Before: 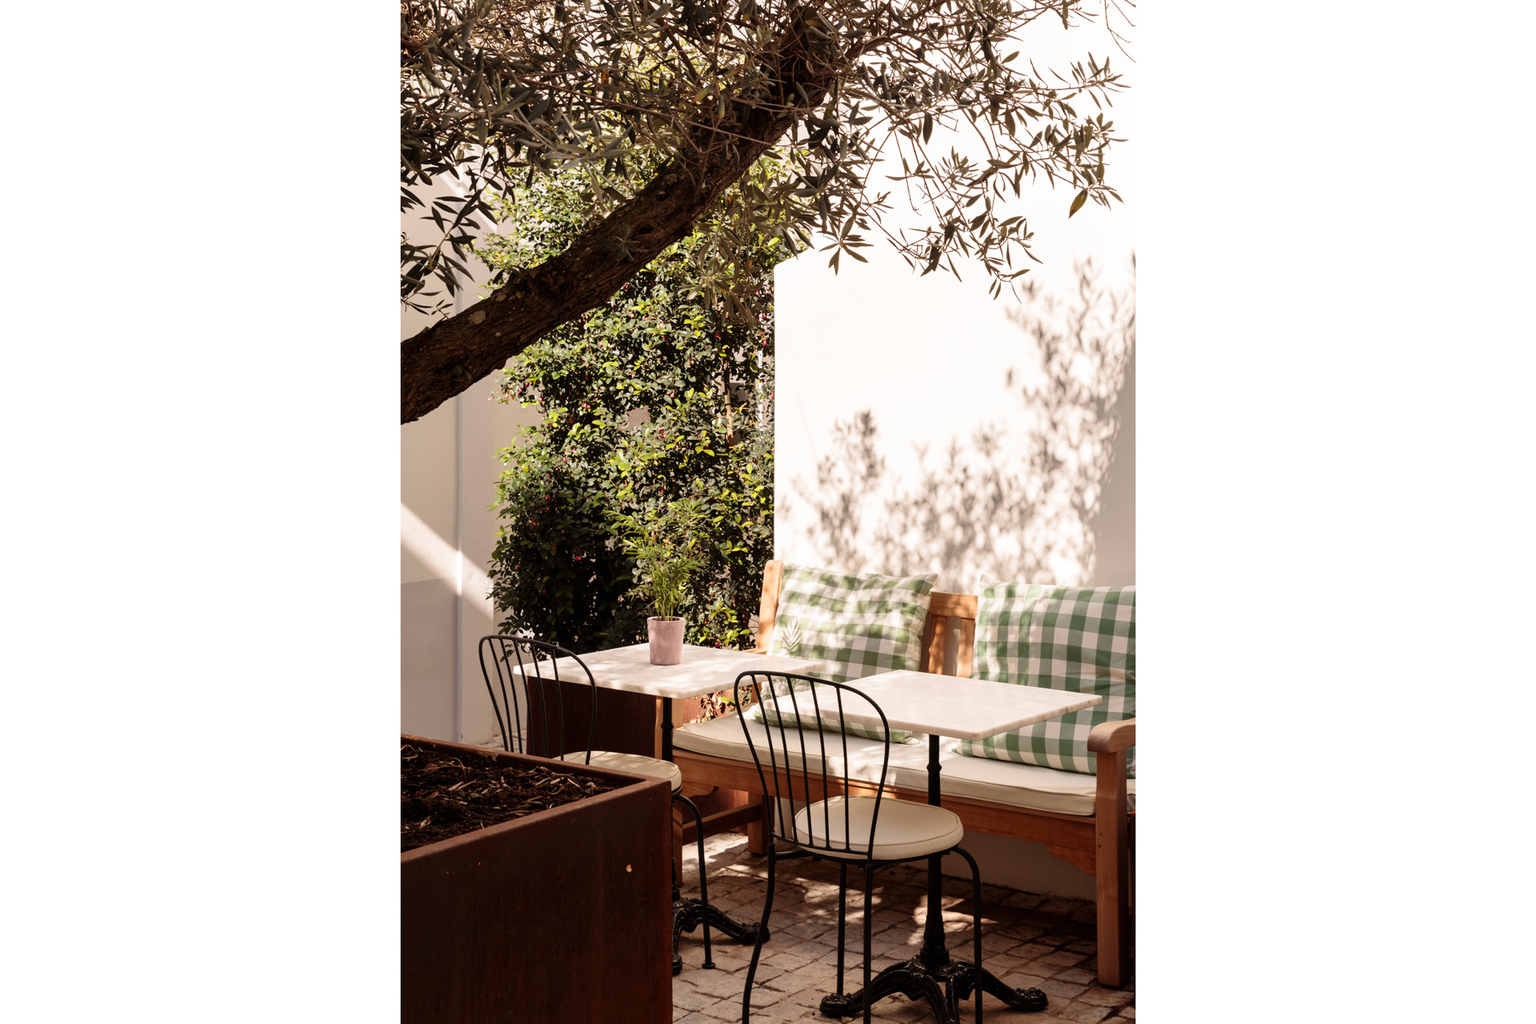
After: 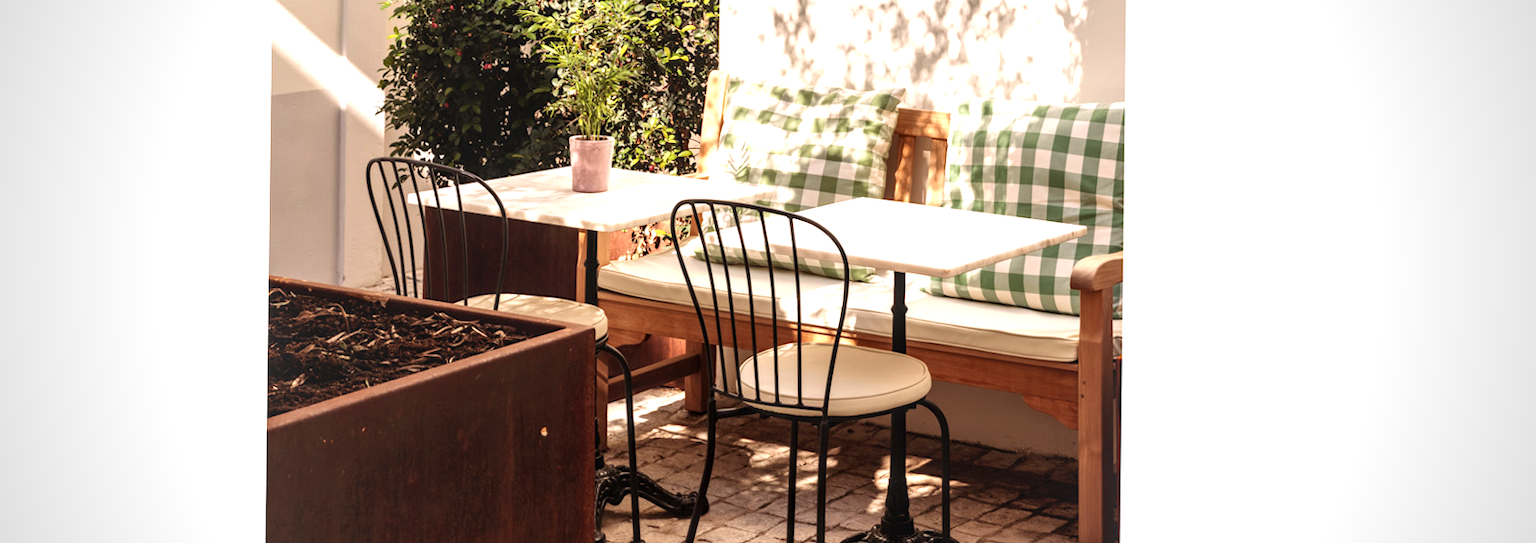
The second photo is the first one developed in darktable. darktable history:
crop and rotate: left 13.306%, top 48.129%, bottom 2.928%
exposure: exposure 0.74 EV, compensate highlight preservation false
rotate and perspective: rotation 0.679°, lens shift (horizontal) 0.136, crop left 0.009, crop right 0.991, crop top 0.078, crop bottom 0.95
velvia: strength 15%
vignetting: on, module defaults
local contrast: on, module defaults
